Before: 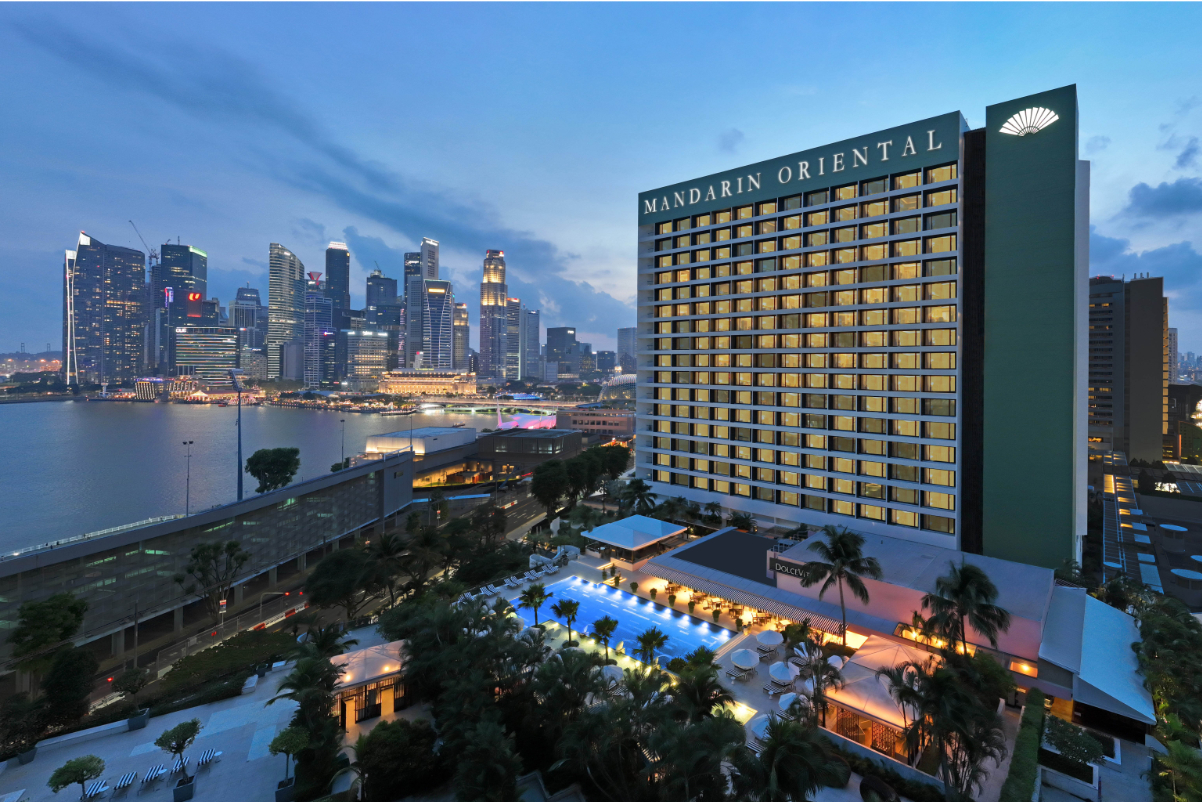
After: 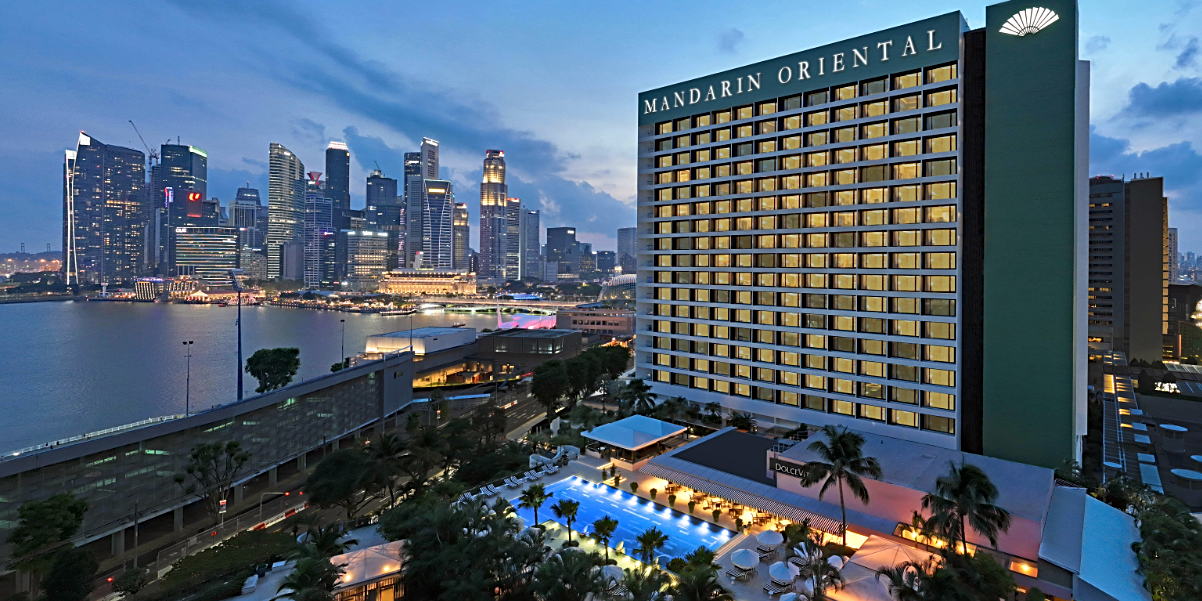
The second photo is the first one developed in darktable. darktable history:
sharpen: on, module defaults
haze removal: compatibility mode true, adaptive false
crop and rotate: top 12.5%, bottom 12.5%
